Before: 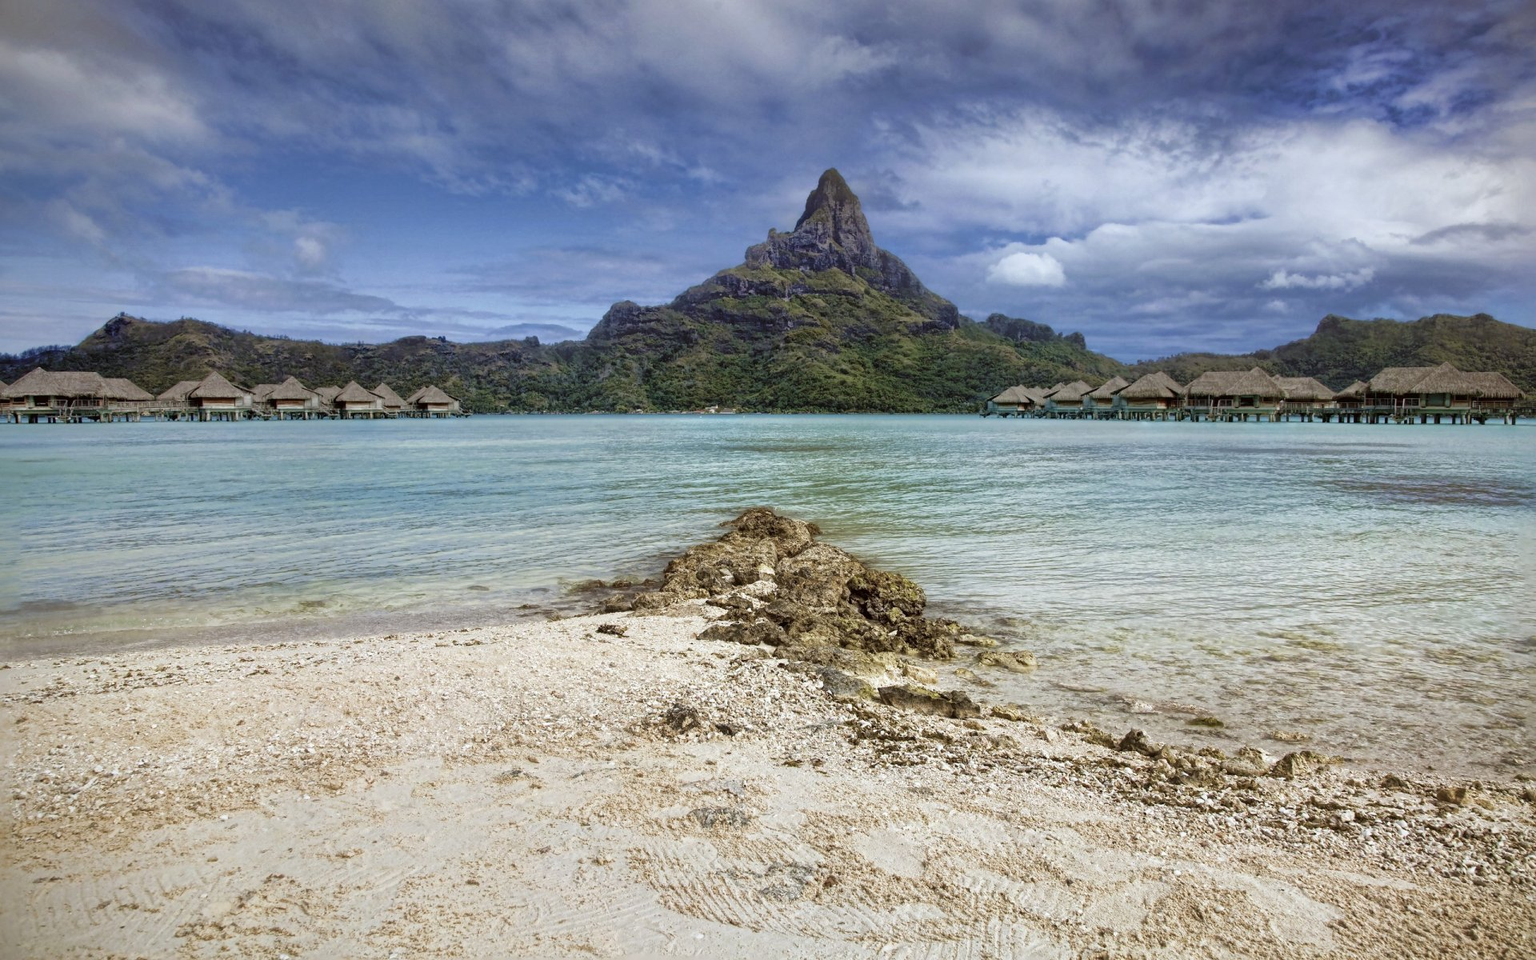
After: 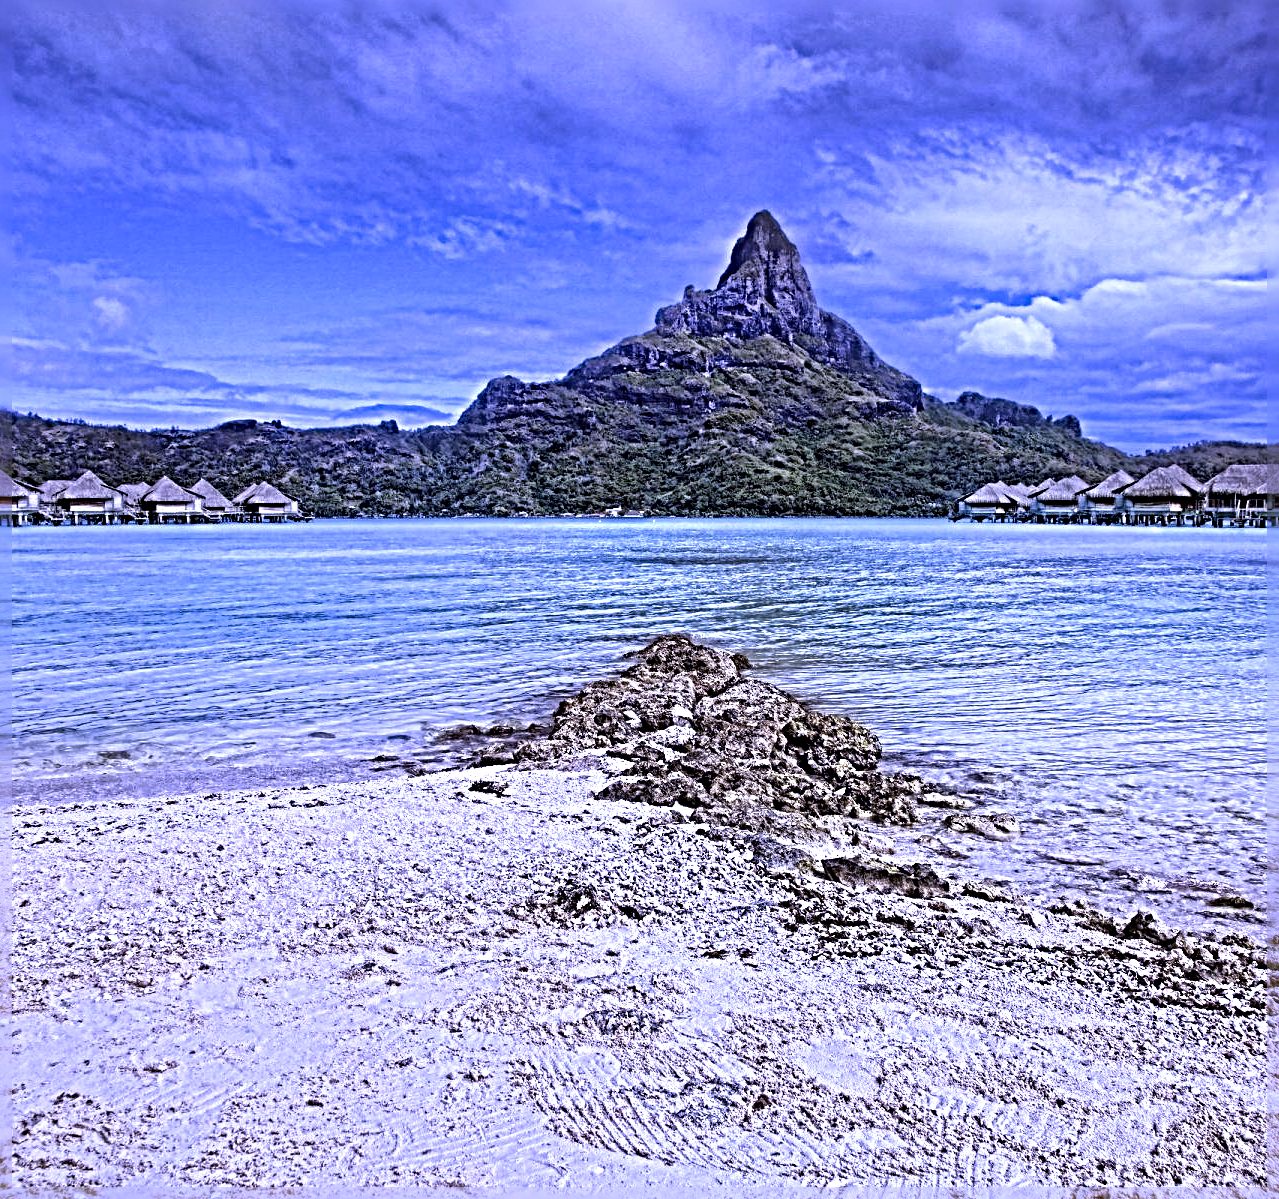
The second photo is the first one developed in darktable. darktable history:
white balance: red 0.98, blue 1.61
sharpen: radius 6.3, amount 1.8, threshold 0
crop and rotate: left 14.385%, right 18.948%
